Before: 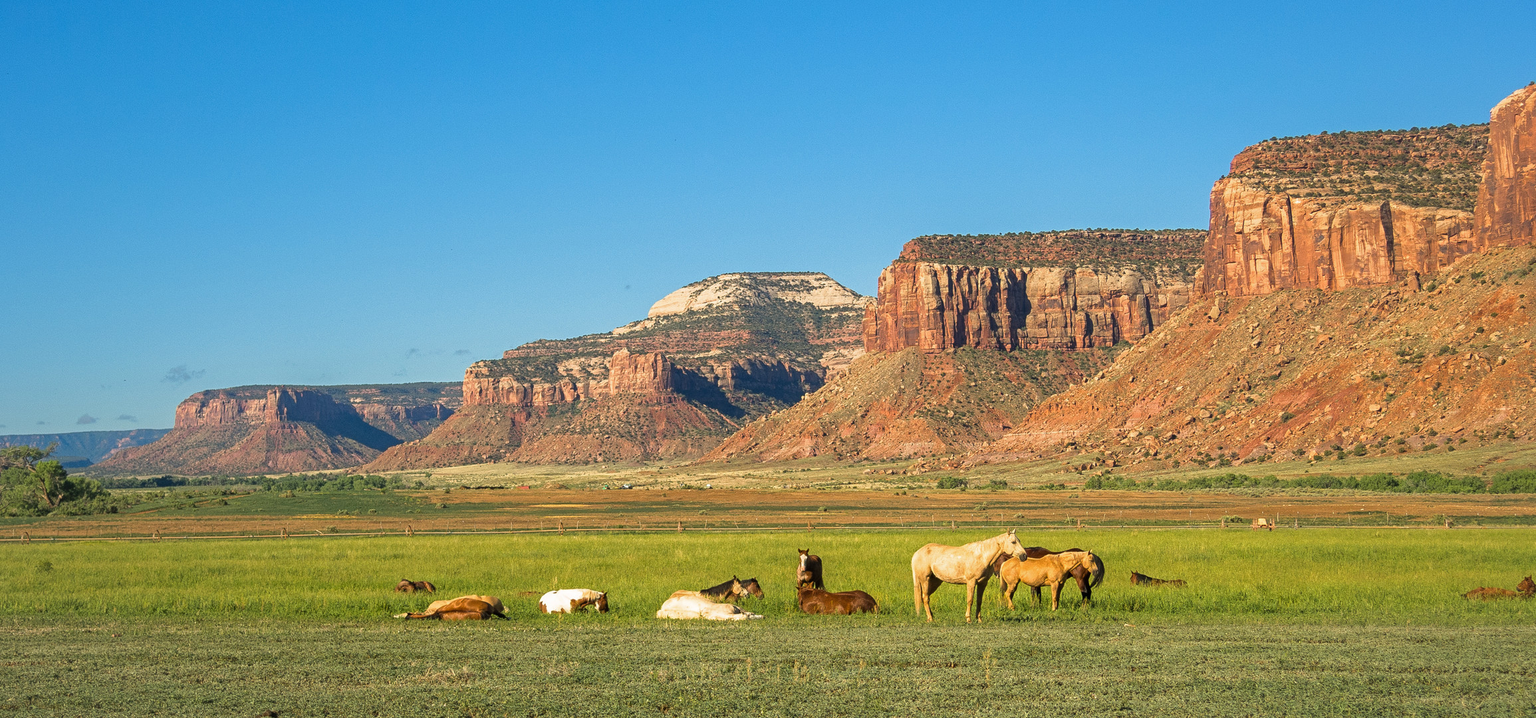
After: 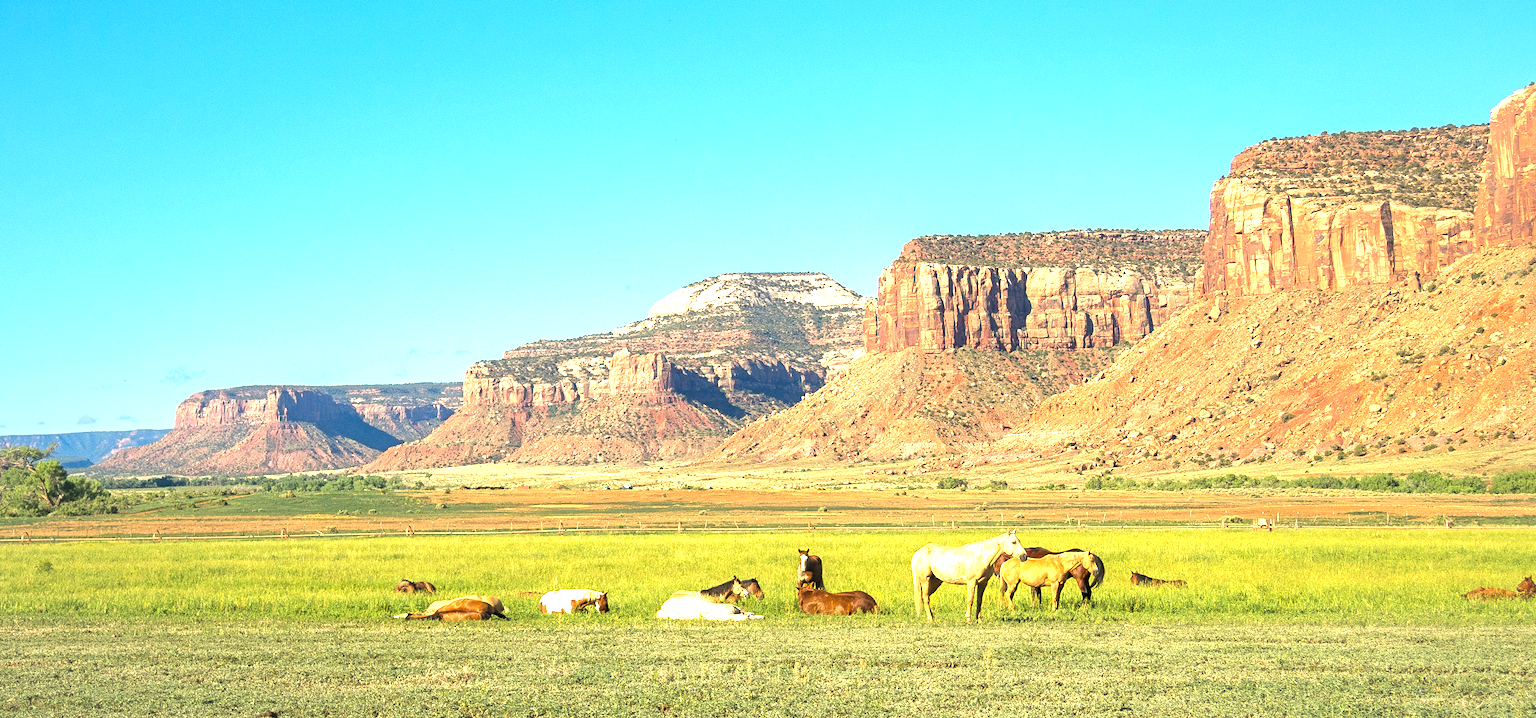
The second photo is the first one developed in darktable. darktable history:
exposure: black level correction 0, exposure 1.381 EV, compensate highlight preservation false
